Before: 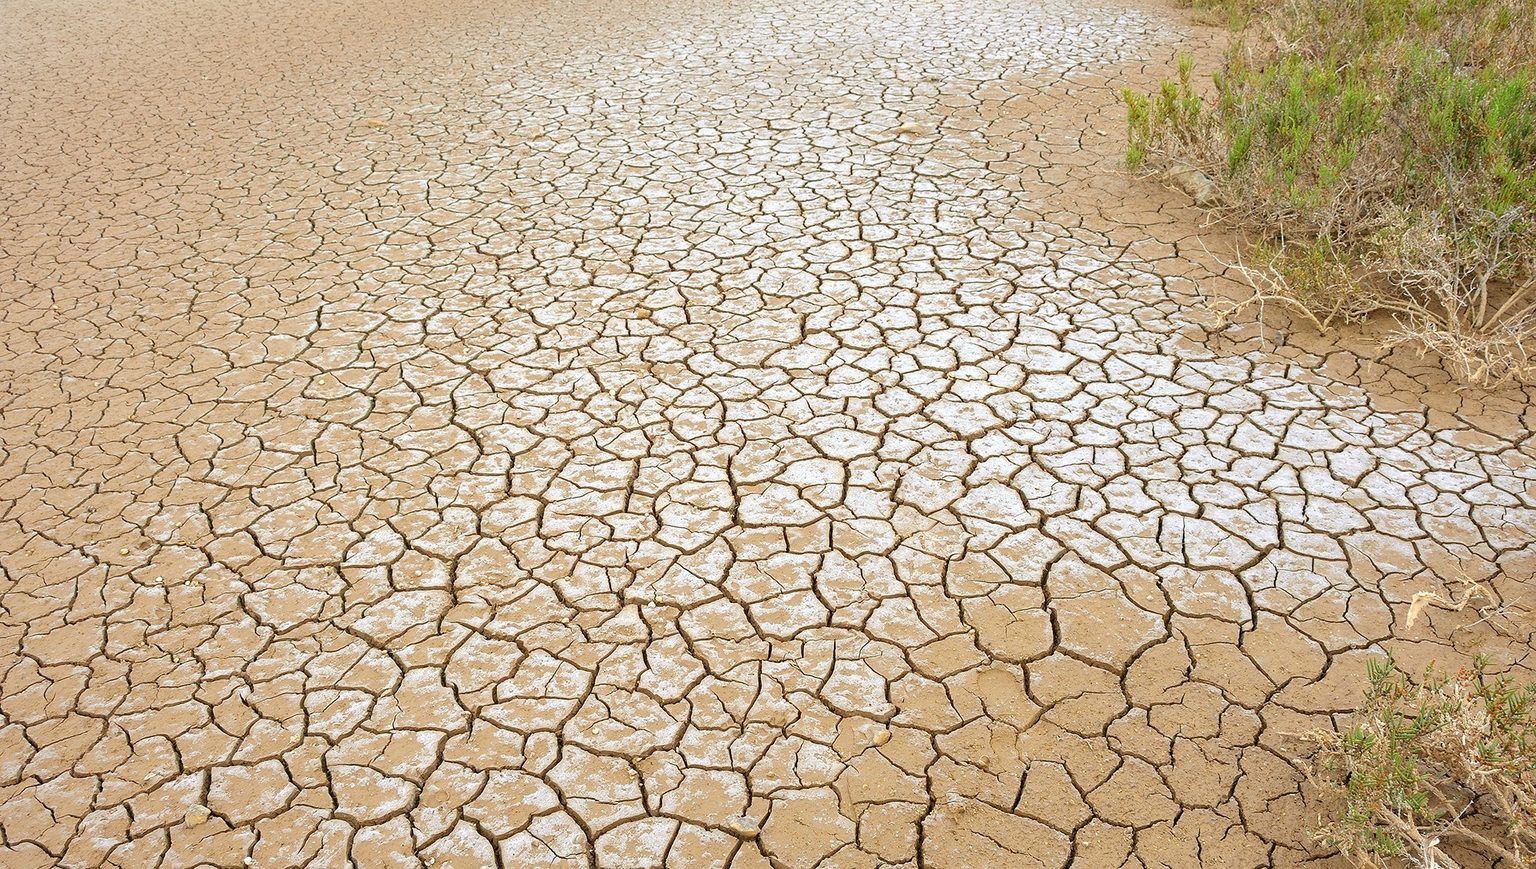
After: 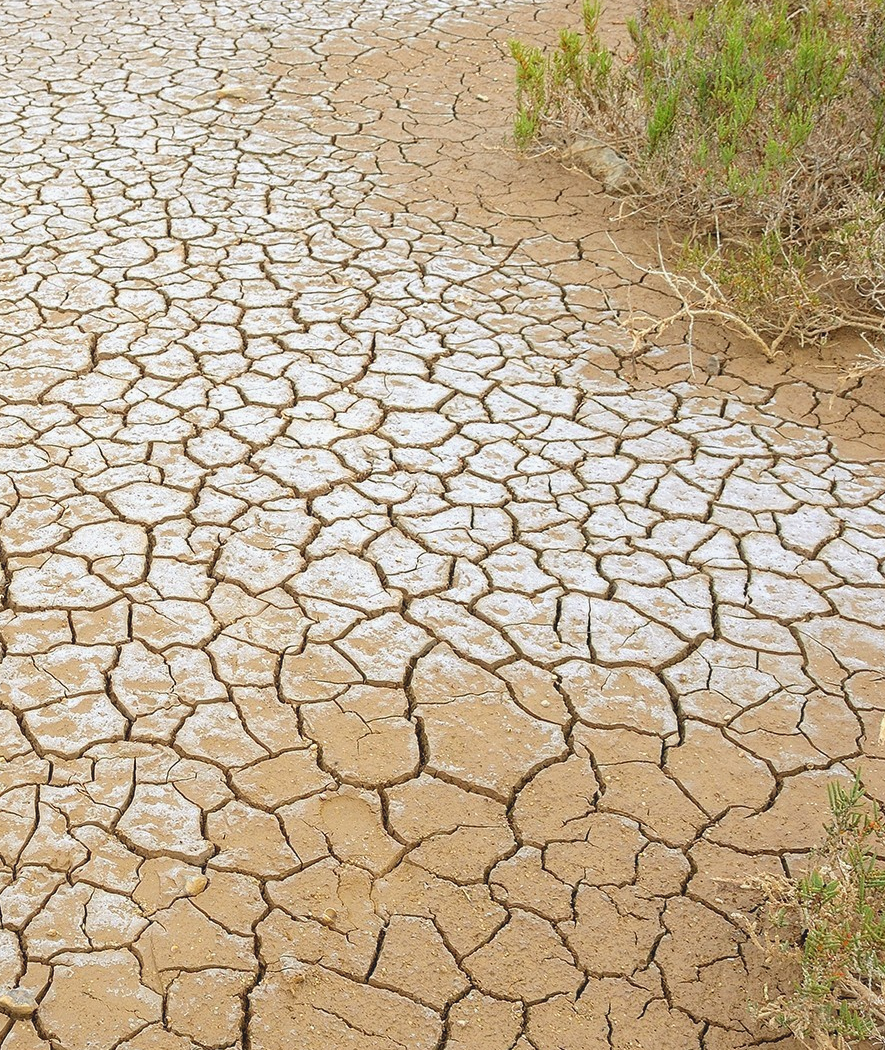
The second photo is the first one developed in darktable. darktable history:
contrast equalizer: y [[0.439, 0.44, 0.442, 0.457, 0.493, 0.498], [0.5 ×6], [0.5 ×6], [0 ×6], [0 ×6]], mix 0.59
crop: left 47.628%, top 6.643%, right 7.874%
